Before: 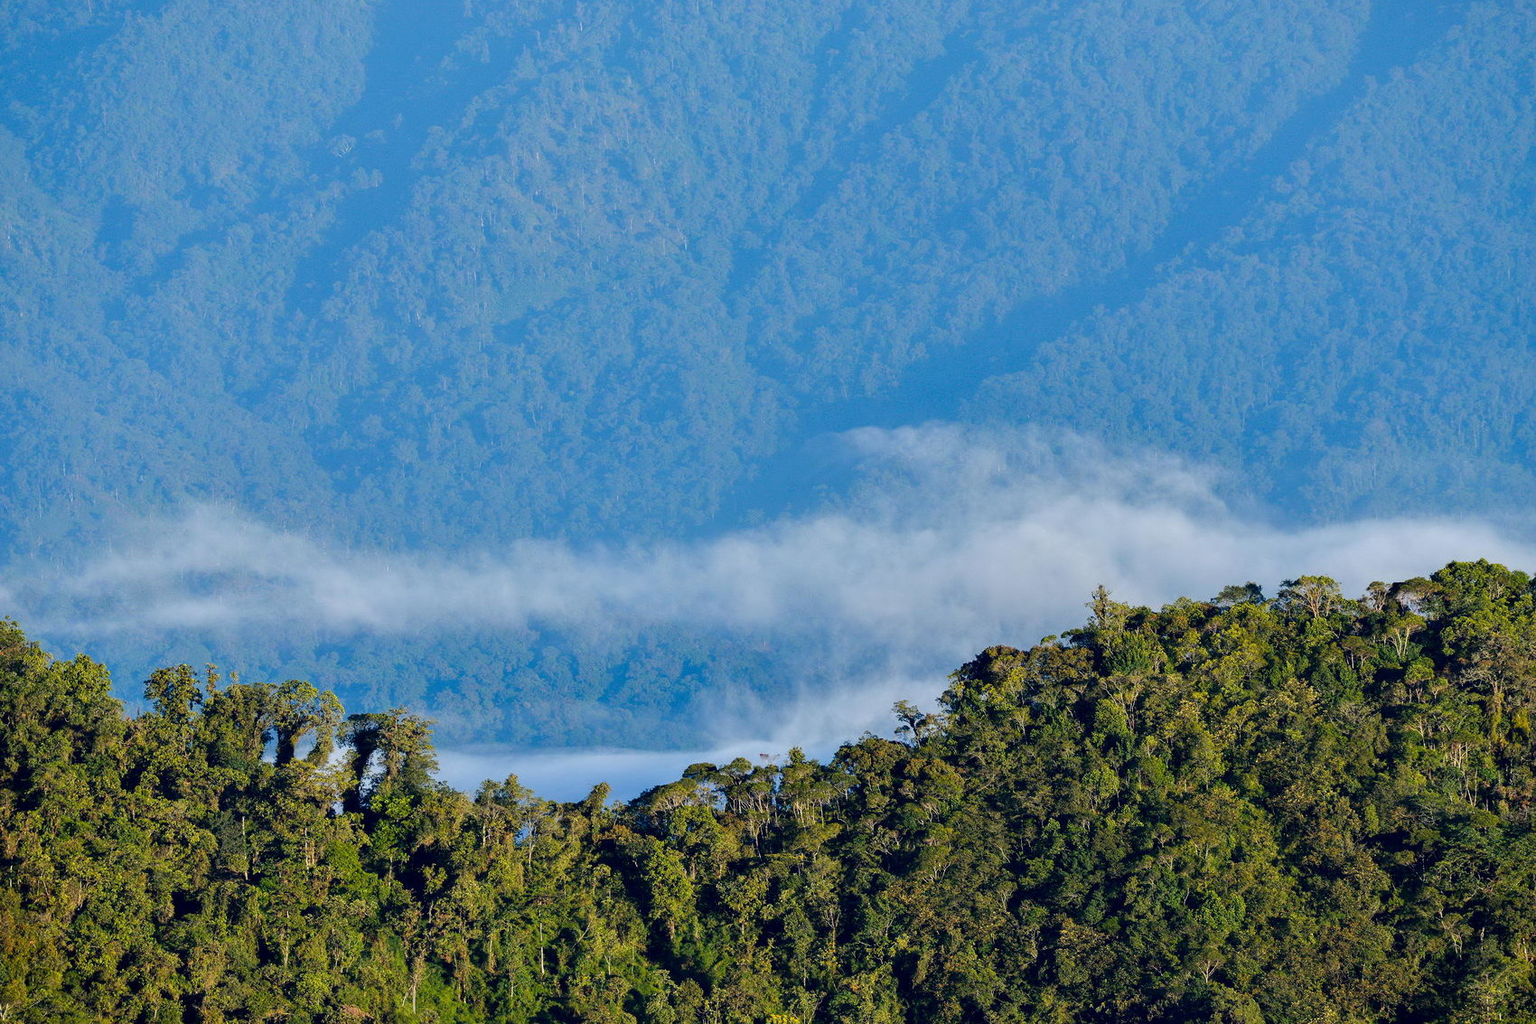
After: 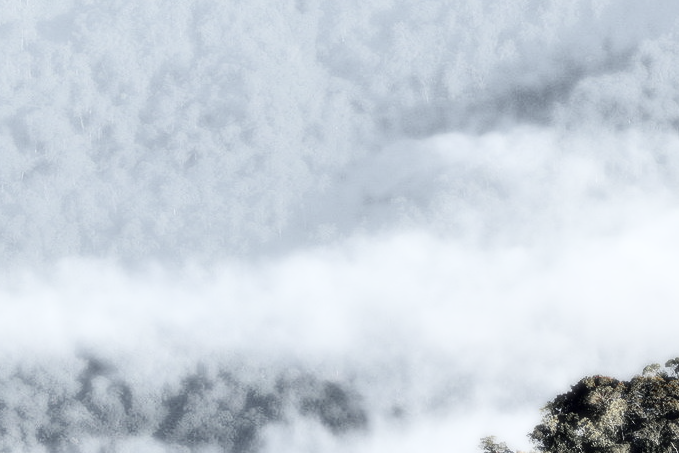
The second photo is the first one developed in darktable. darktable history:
crop: left 30%, top 30%, right 30%, bottom 30%
bloom: size 0%, threshold 54.82%, strength 8.31%
contrast brightness saturation: contrast 0.25, saturation -0.31
white balance: red 0.978, blue 0.999
color zones: curves: ch1 [(0, 0.638) (0.193, 0.442) (0.286, 0.15) (0.429, 0.14) (0.571, 0.142) (0.714, 0.154) (0.857, 0.175) (1, 0.638)]
